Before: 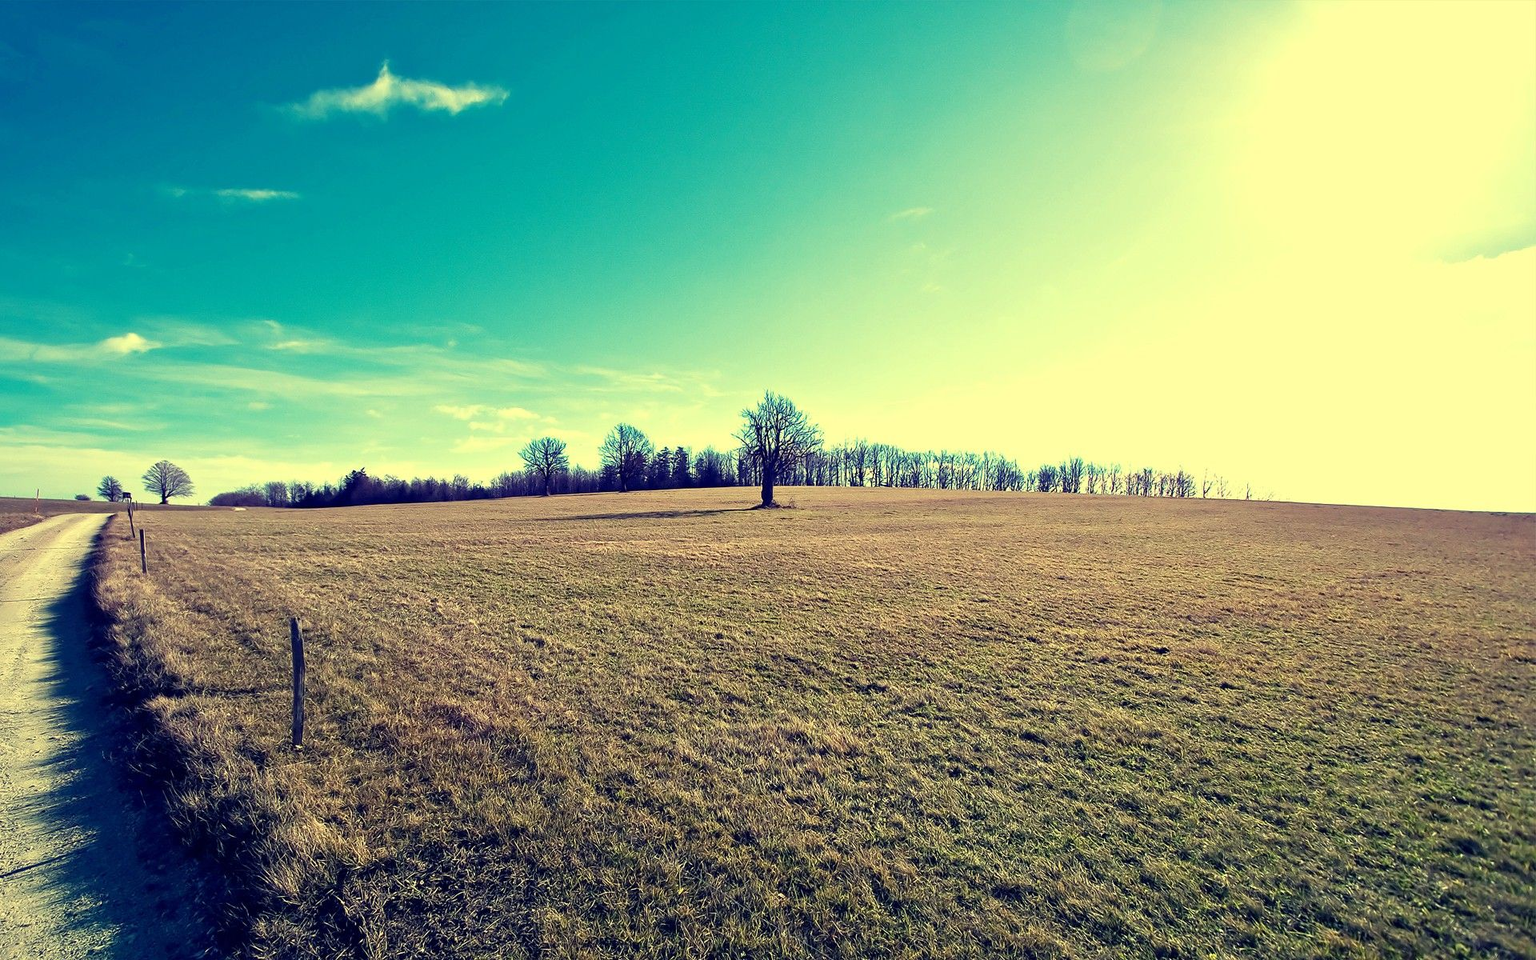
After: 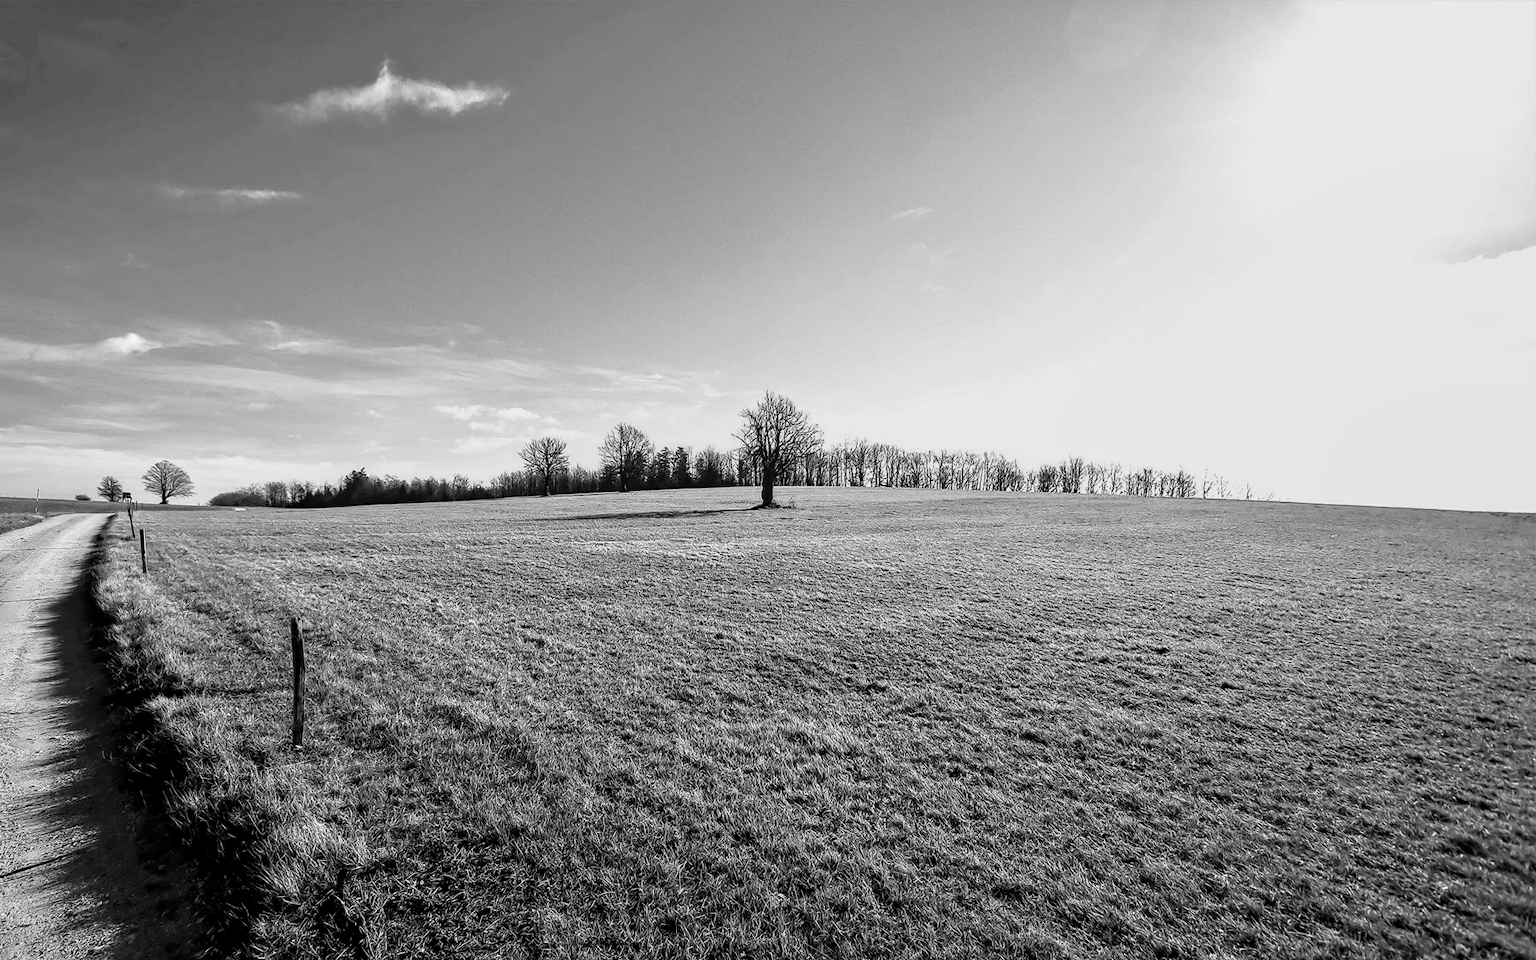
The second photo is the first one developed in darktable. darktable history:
local contrast: detail 130%
color balance rgb: linear chroma grading › global chroma 15%, perceptual saturation grading › global saturation 30%
color zones: curves: ch0 [(0.004, 0.588) (0.116, 0.636) (0.259, 0.476) (0.423, 0.464) (0.75, 0.5)]; ch1 [(0, 0) (0.143, 0) (0.286, 0) (0.429, 0) (0.571, 0) (0.714, 0) (0.857, 0)]
